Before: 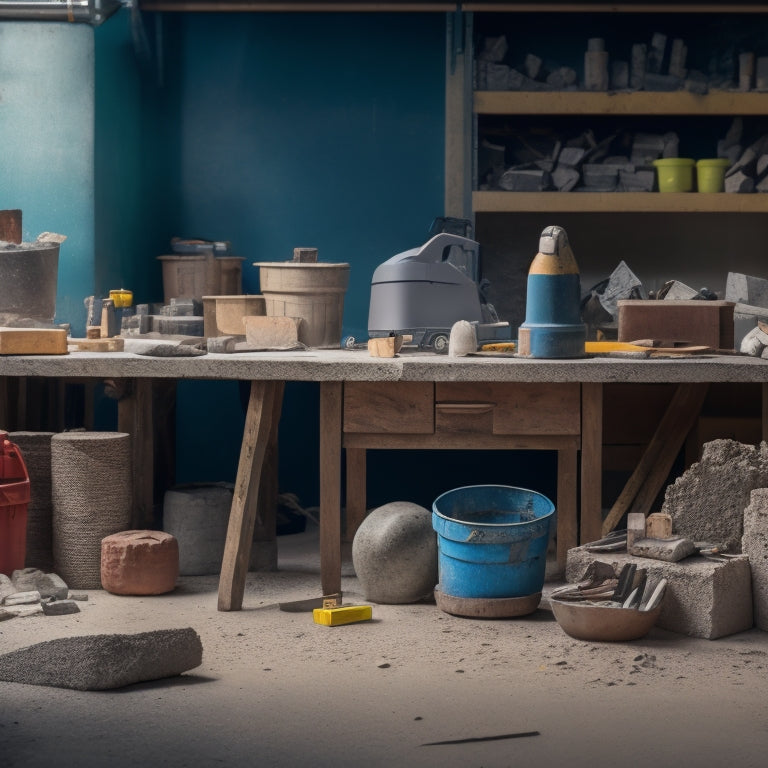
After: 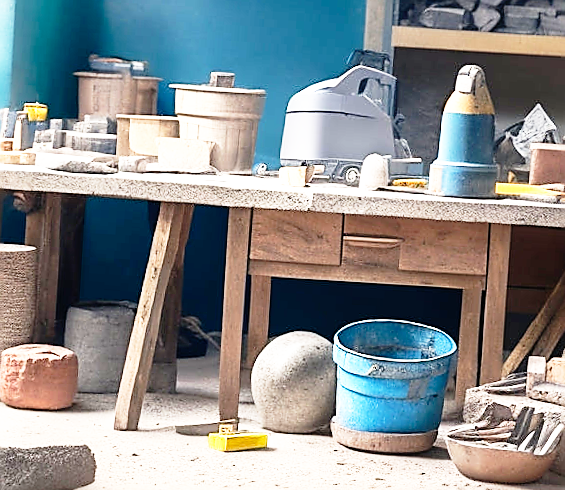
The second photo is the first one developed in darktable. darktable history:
crop and rotate: angle -3.37°, left 9.79%, top 20.73%, right 12.42%, bottom 11.82%
sharpen: radius 1.4, amount 1.25, threshold 0.7
exposure: black level correction 0, exposure 1.1 EV, compensate exposure bias true, compensate highlight preservation false
base curve: curves: ch0 [(0, 0) (0.012, 0.01) (0.073, 0.168) (0.31, 0.711) (0.645, 0.957) (1, 1)], preserve colors none
